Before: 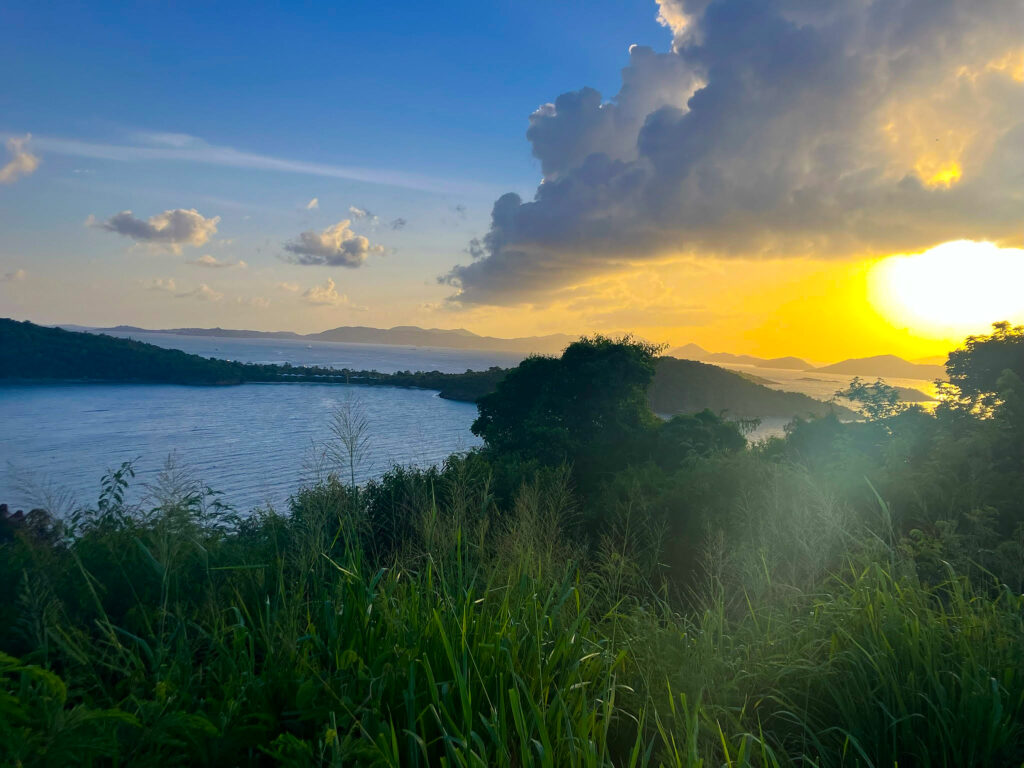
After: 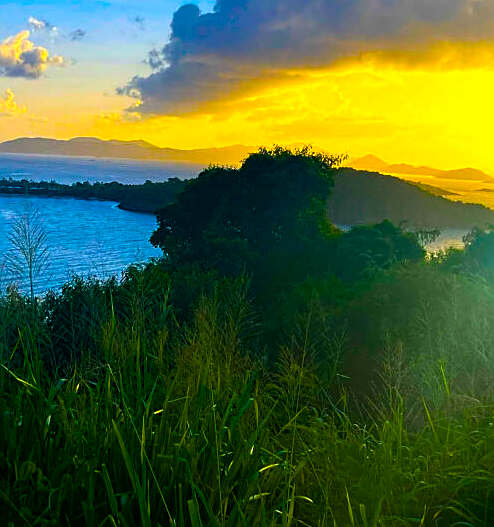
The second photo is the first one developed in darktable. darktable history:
tone equalizer: on, module defaults
color balance rgb: linear chroma grading › shadows -40%, linear chroma grading › highlights 40%, linear chroma grading › global chroma 45%, linear chroma grading › mid-tones -30%, perceptual saturation grading › global saturation 55%, perceptual saturation grading › highlights -50%, perceptual saturation grading › mid-tones 40%, perceptual saturation grading › shadows 30%, perceptual brilliance grading › global brilliance 20%, perceptual brilliance grading › shadows -40%, global vibrance 35%
crop: left 31.379%, top 24.658%, right 20.326%, bottom 6.628%
sharpen: on, module defaults
